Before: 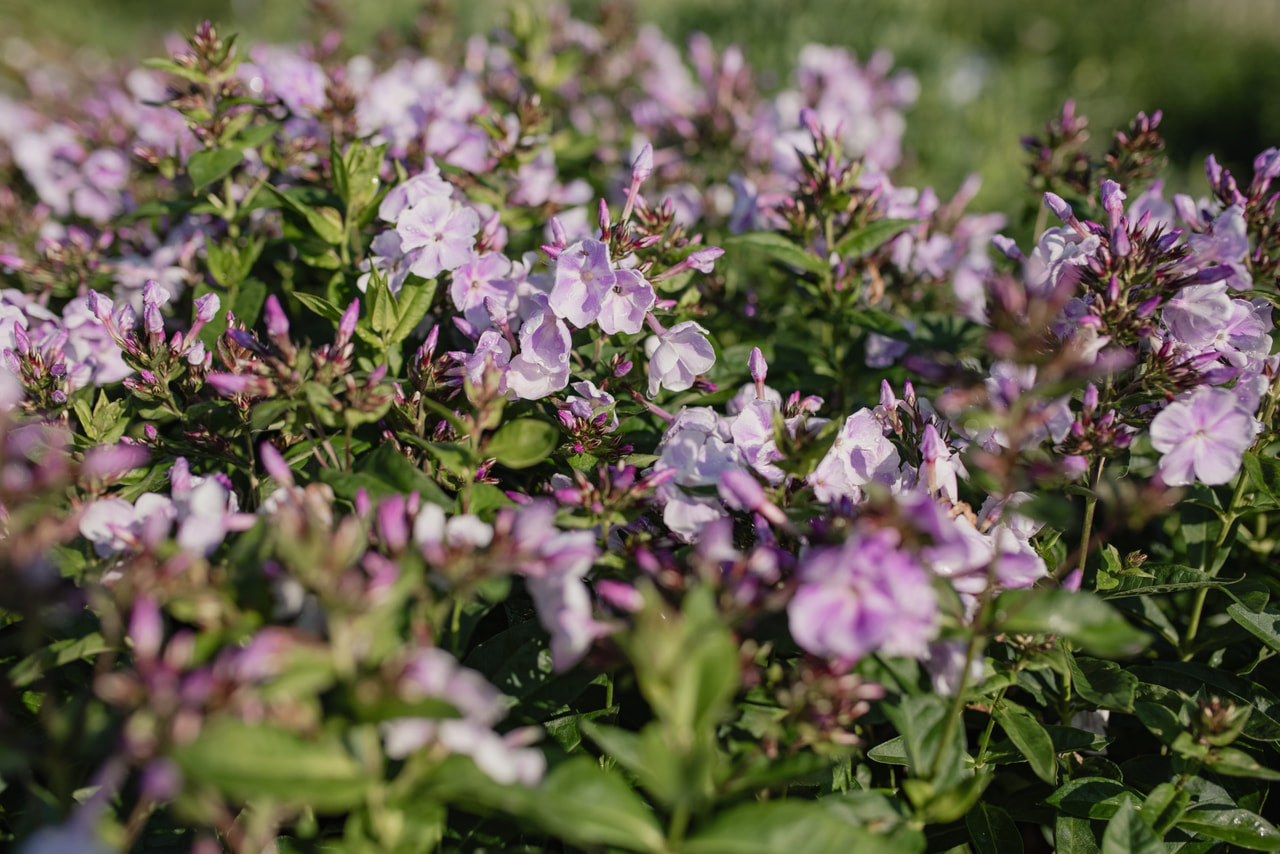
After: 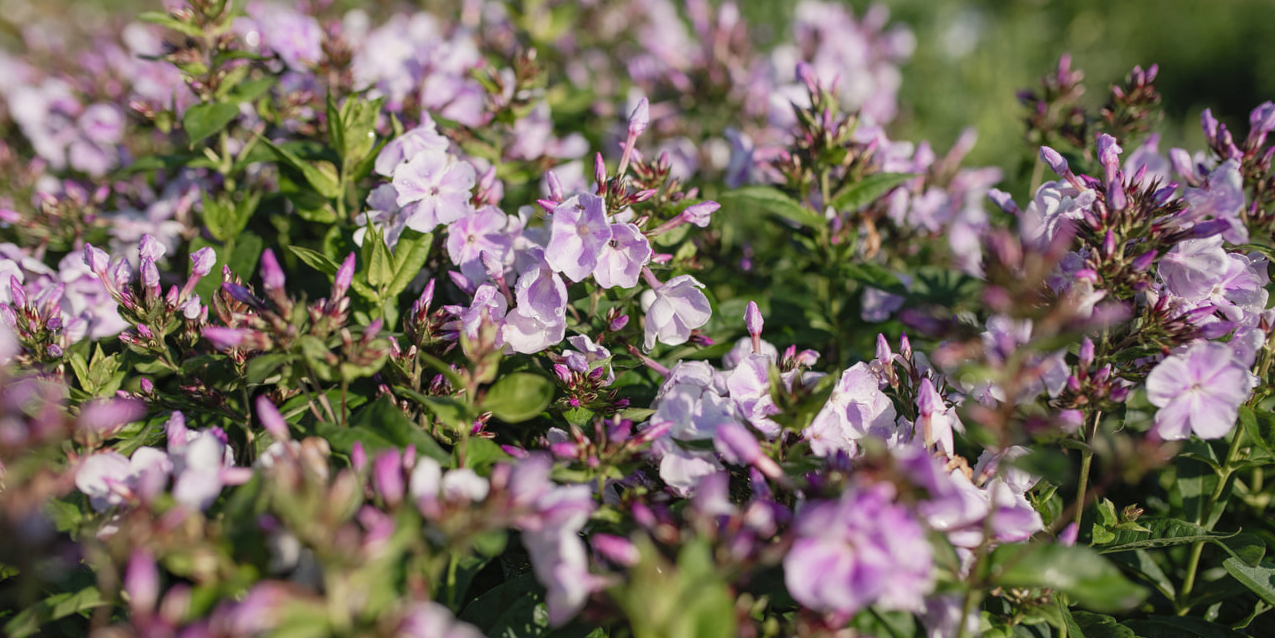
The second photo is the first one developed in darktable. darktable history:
rotate and perspective: automatic cropping original format, crop left 0, crop top 0
shadows and highlights: shadows 43.06, highlights 6.94
levels: mode automatic
crop: left 0.387%, top 5.469%, bottom 19.809%
